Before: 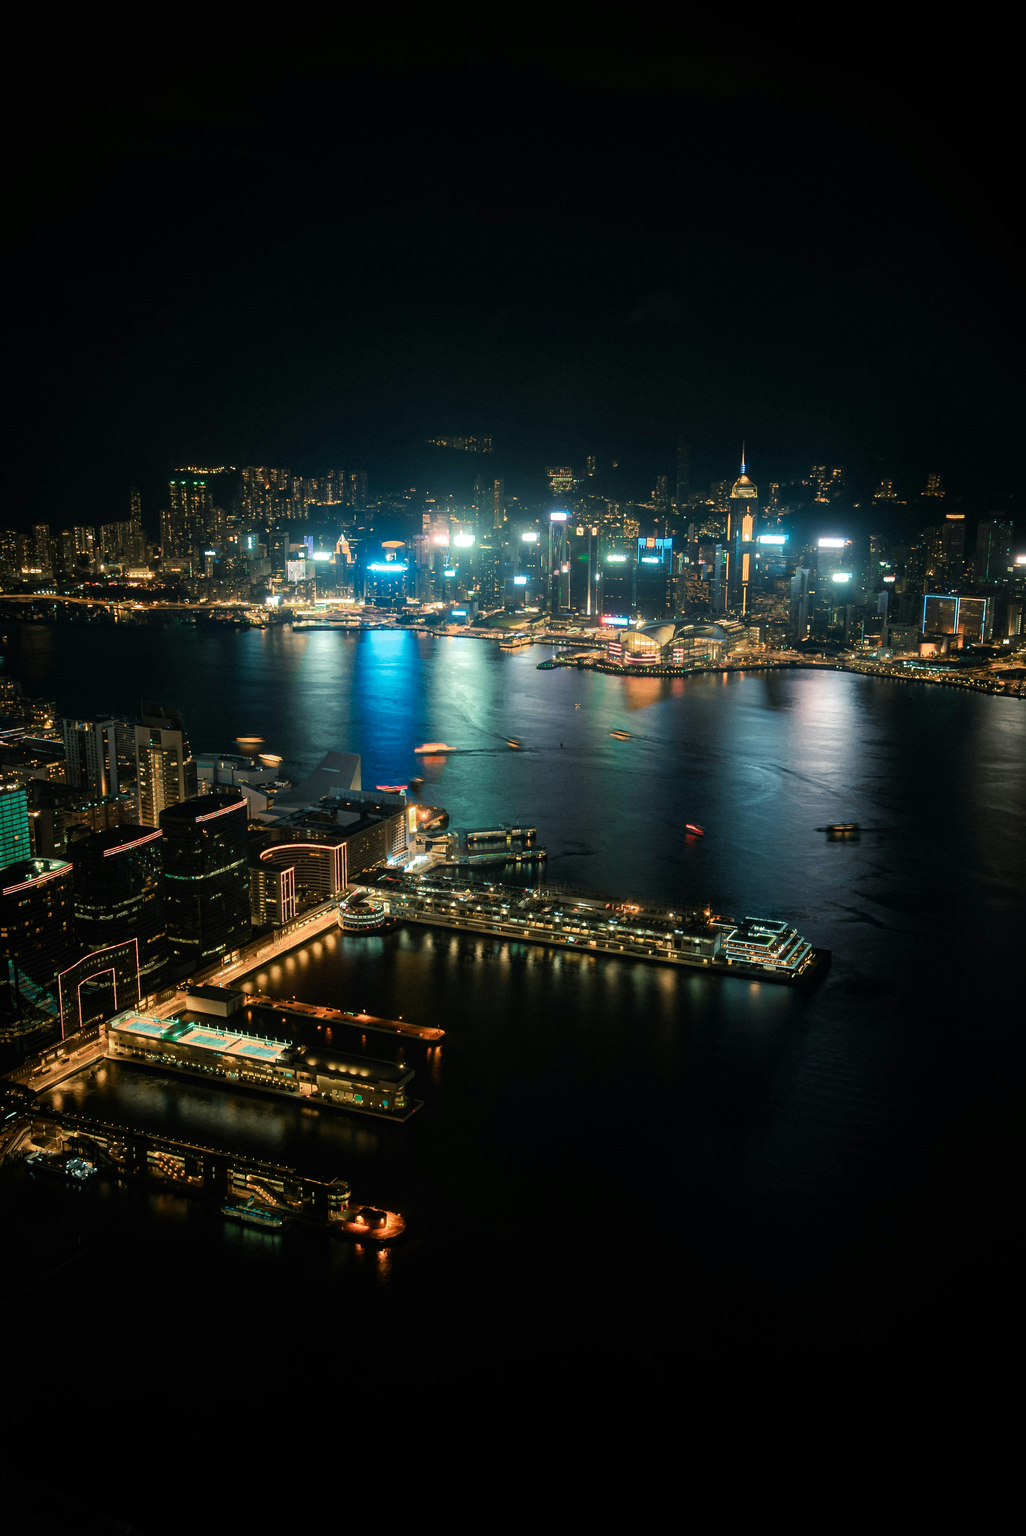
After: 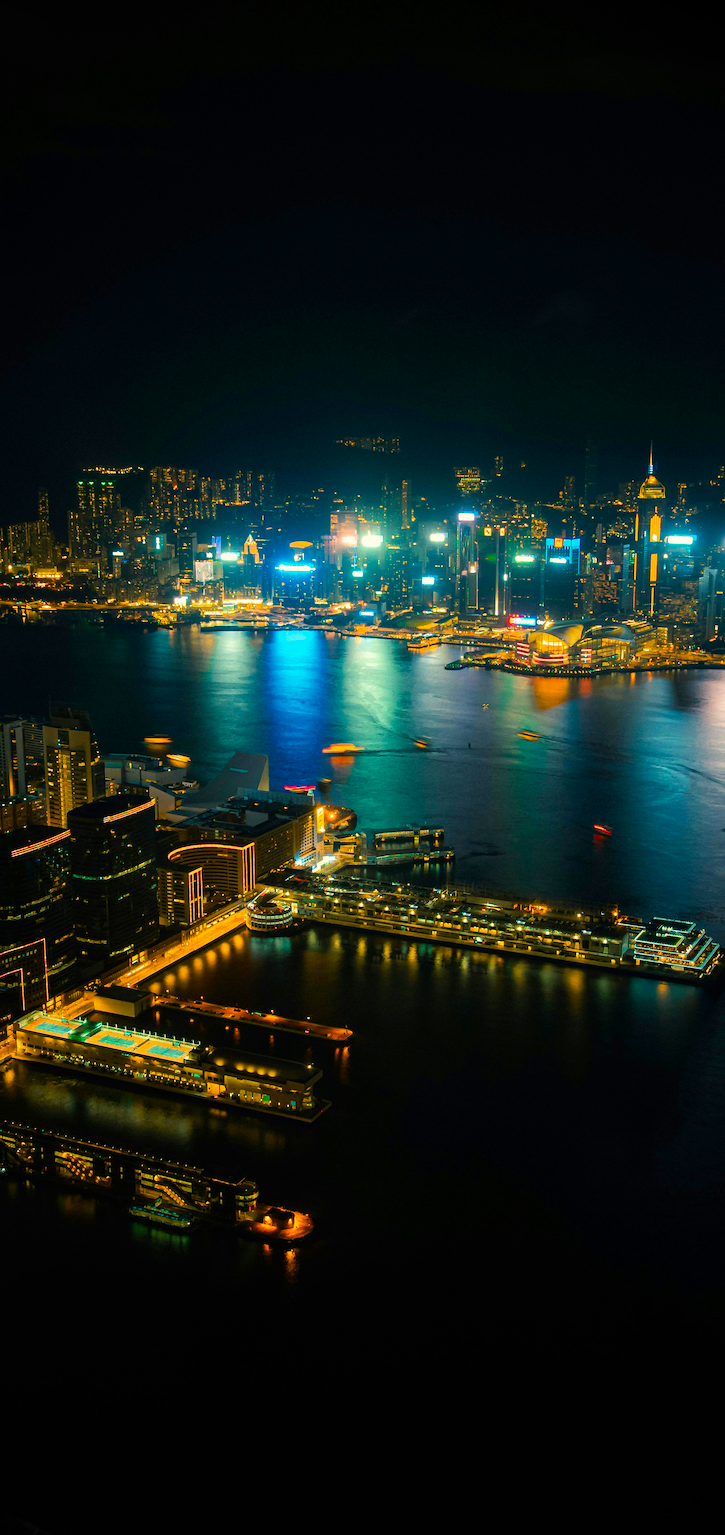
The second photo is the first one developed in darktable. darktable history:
crop and rotate: left 9.025%, right 20.281%
color balance rgb: power › hue 172.28°, highlights gain › chroma 2.999%, highlights gain › hue 76.1°, linear chroma grading › global chroma 14.98%, perceptual saturation grading › global saturation 31.239%, global vibrance 34.342%
